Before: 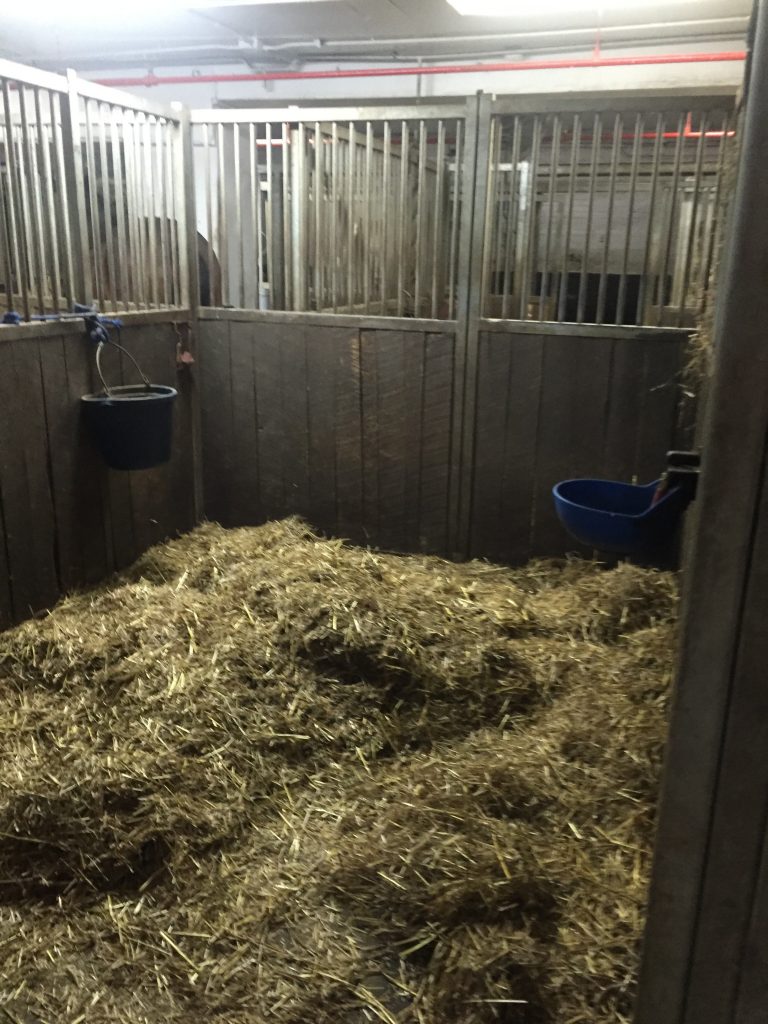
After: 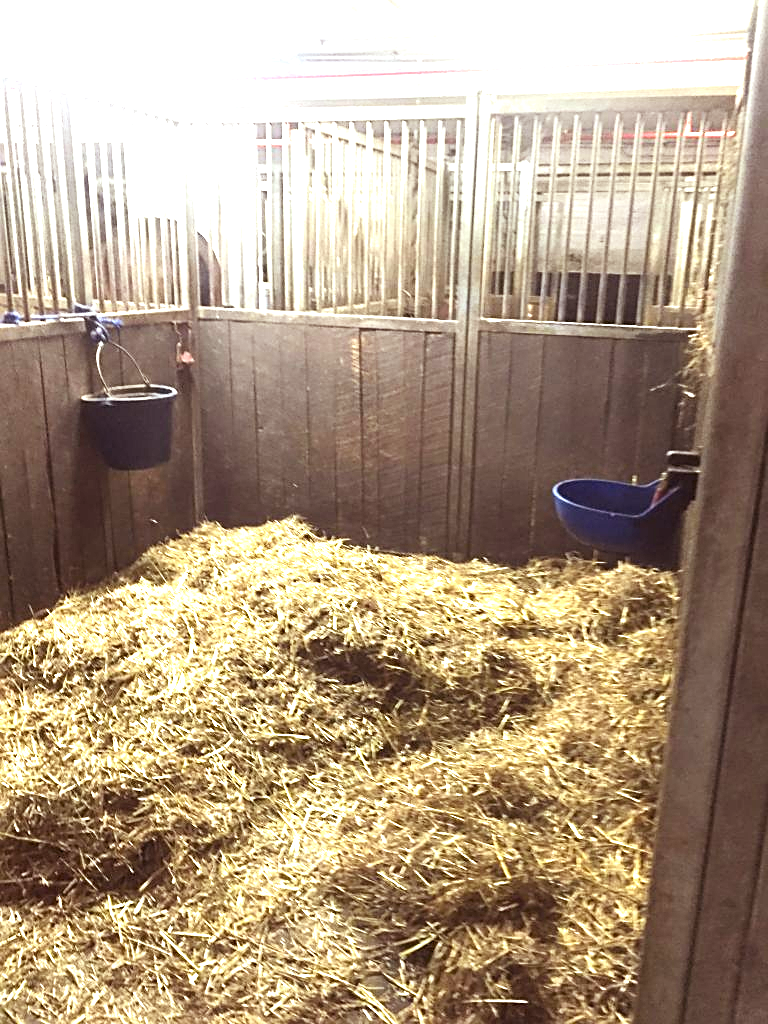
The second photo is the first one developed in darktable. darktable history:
rgb levels: mode RGB, independent channels, levels [[0, 0.474, 1], [0, 0.5, 1], [0, 0.5, 1]]
sharpen: on, module defaults
shadows and highlights: shadows -30, highlights 30
exposure: black level correction 0, exposure 2.088 EV, compensate exposure bias true, compensate highlight preservation false
